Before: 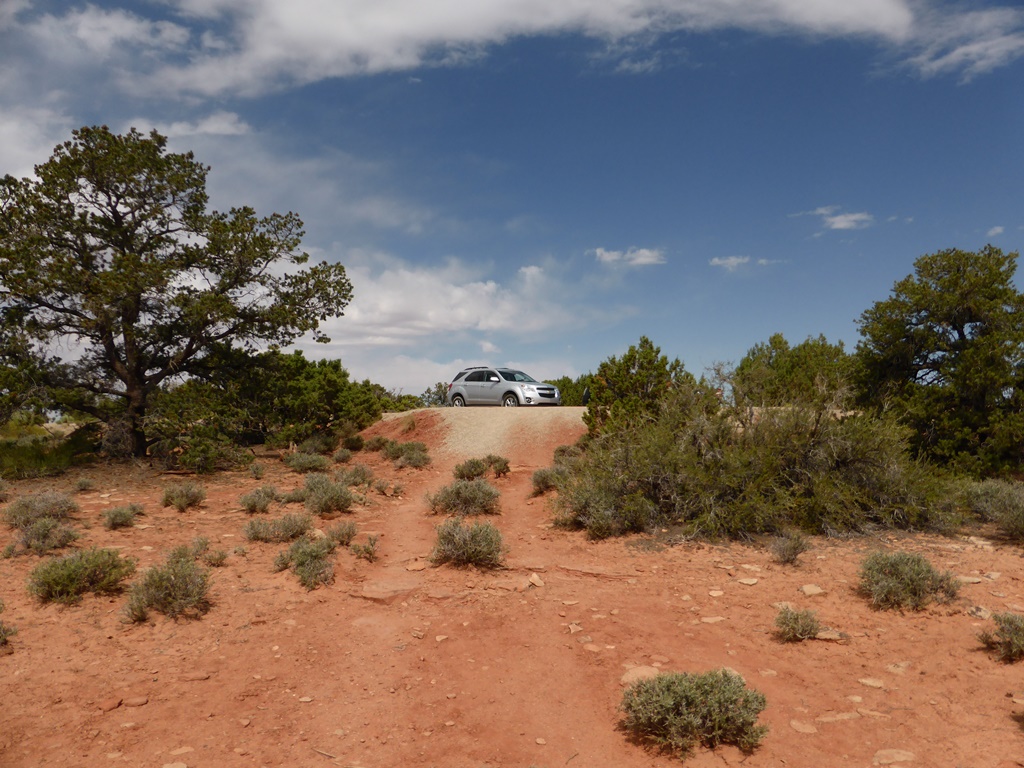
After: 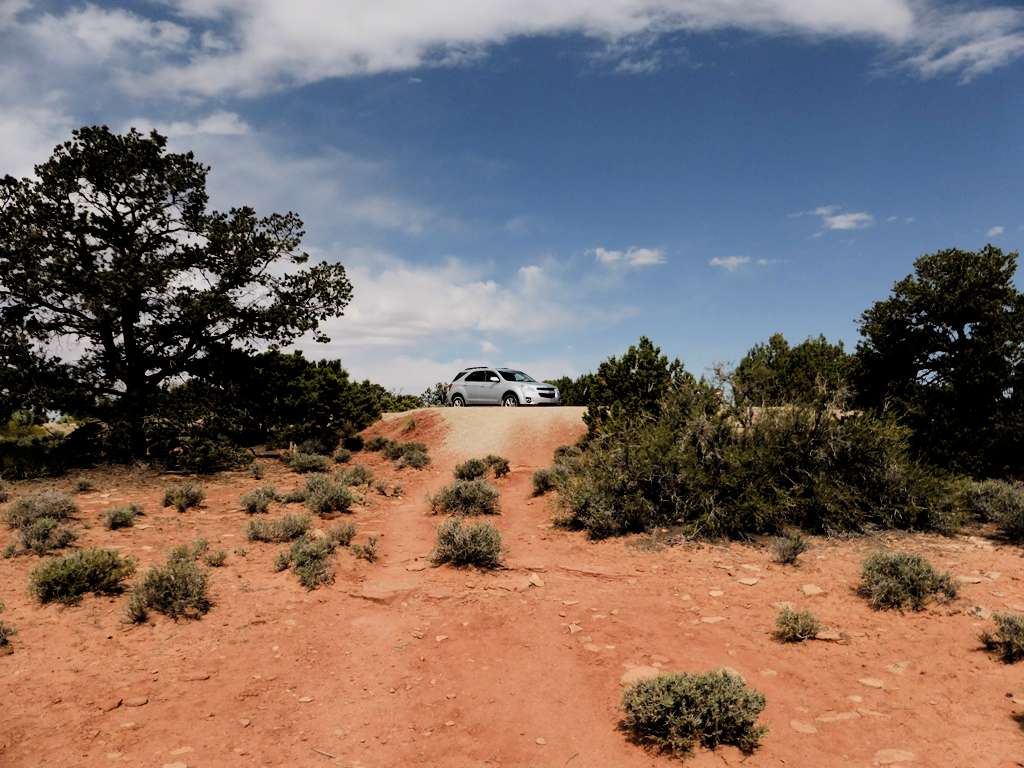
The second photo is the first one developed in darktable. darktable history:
filmic rgb: black relative exposure -4.58 EV, white relative exposure 4.8 EV, threshold 3 EV, hardness 2.36, latitude 36.07%, contrast 1.048, highlights saturation mix 1.32%, shadows ↔ highlights balance 1.25%, color science v4 (2020), enable highlight reconstruction true
tone equalizer: -8 EV -0.75 EV, -7 EV -0.7 EV, -6 EV -0.6 EV, -5 EV -0.4 EV, -3 EV 0.4 EV, -2 EV 0.6 EV, -1 EV 0.7 EV, +0 EV 0.75 EV, edges refinement/feathering 500, mask exposure compensation -1.57 EV, preserve details no
